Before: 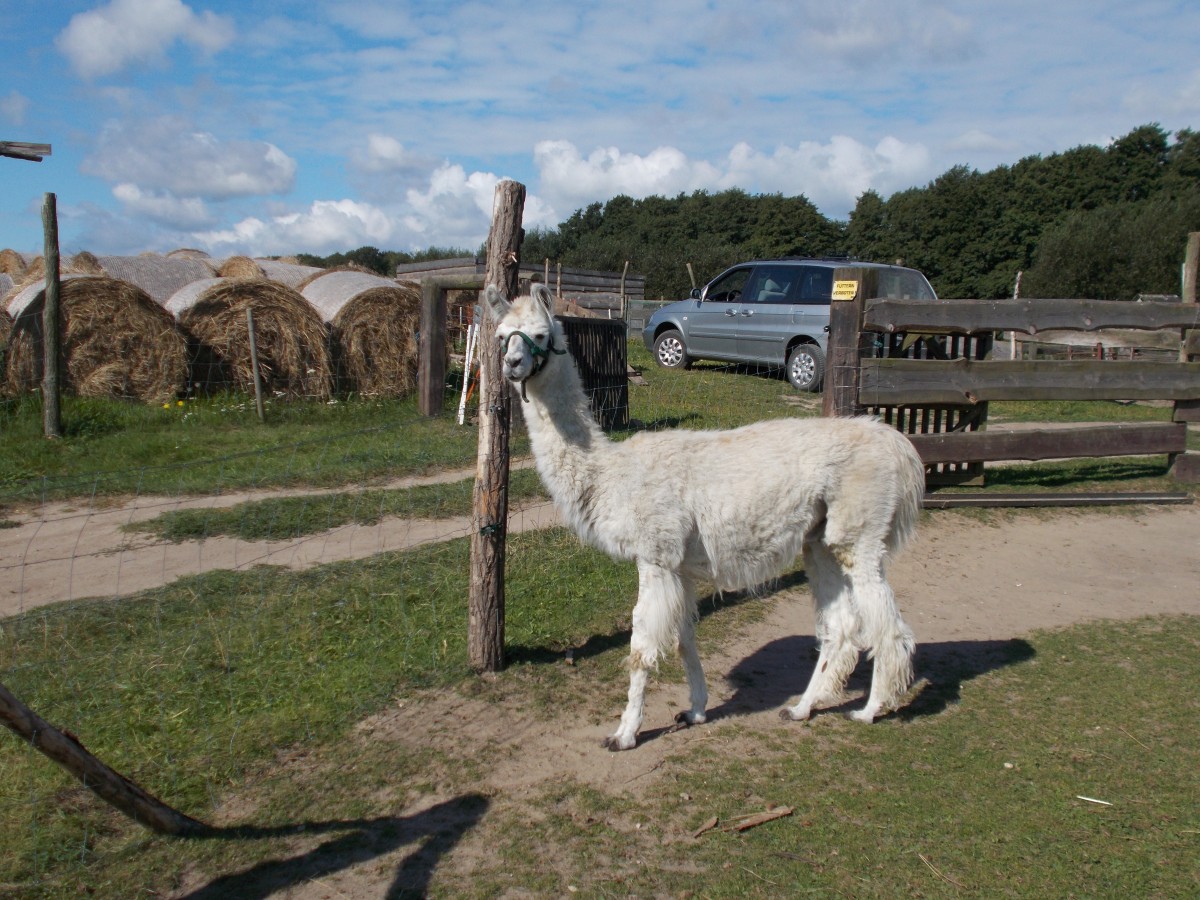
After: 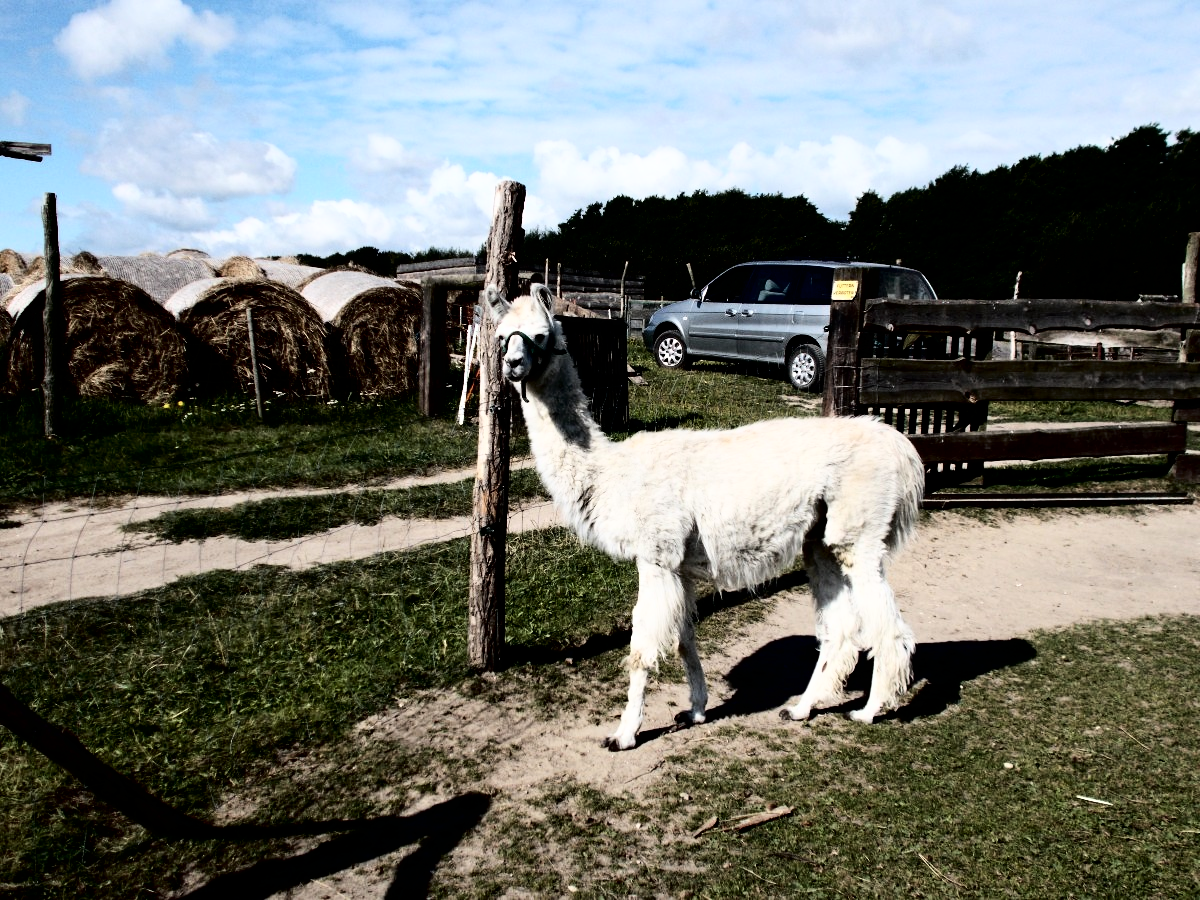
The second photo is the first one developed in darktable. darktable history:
tone curve: curves: ch0 [(0, 0) (0.003, 0.002) (0.011, 0.002) (0.025, 0.002) (0.044, 0.002) (0.069, 0.002) (0.1, 0.003) (0.136, 0.008) (0.177, 0.03) (0.224, 0.058) (0.277, 0.139) (0.335, 0.233) (0.399, 0.363) (0.468, 0.506) (0.543, 0.649) (0.623, 0.781) (0.709, 0.88) (0.801, 0.956) (0.898, 0.994) (1, 1)], color space Lab, independent channels, preserve colors none
filmic rgb: black relative exposure -4 EV, white relative exposure 2.99 EV, hardness 3.01, contrast 1.406
